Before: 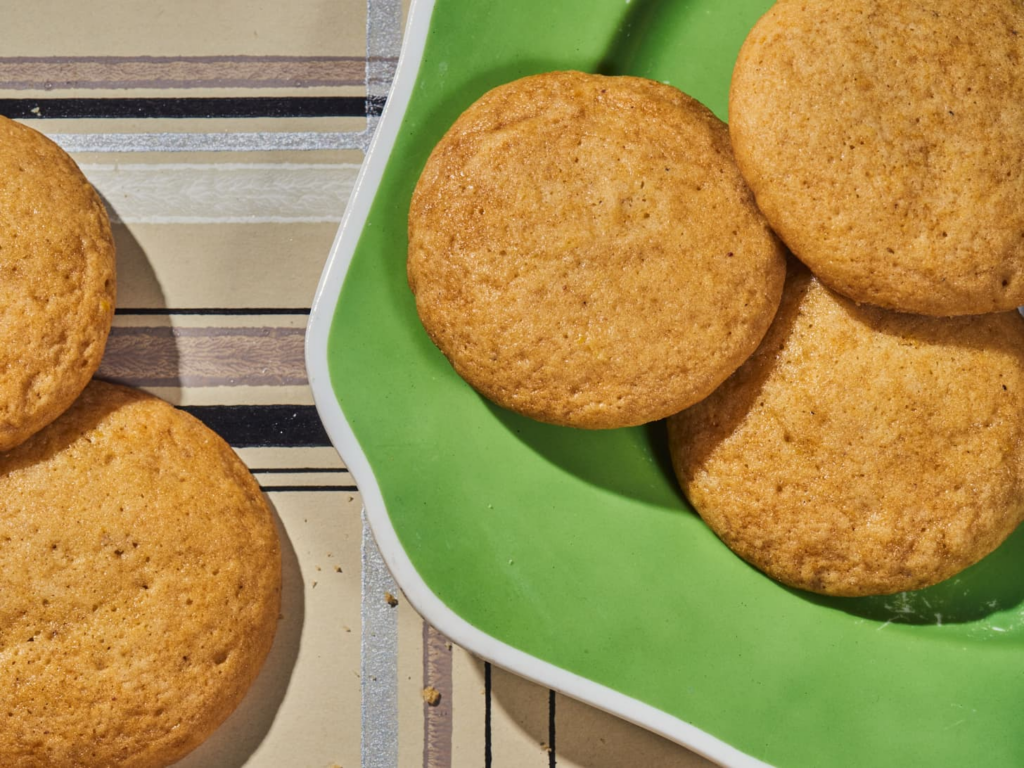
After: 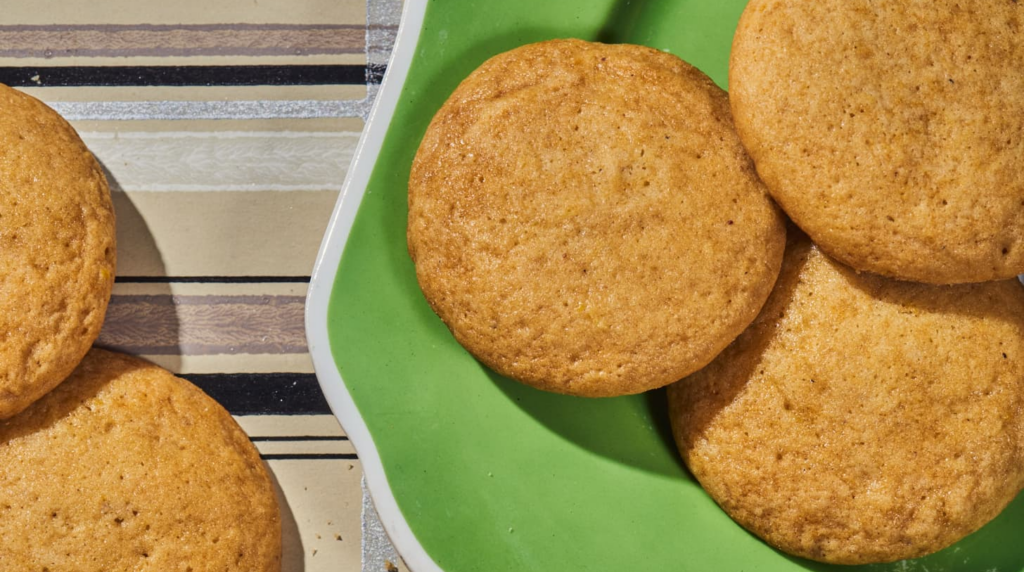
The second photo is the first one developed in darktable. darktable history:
crop: top 4.186%, bottom 21.288%
